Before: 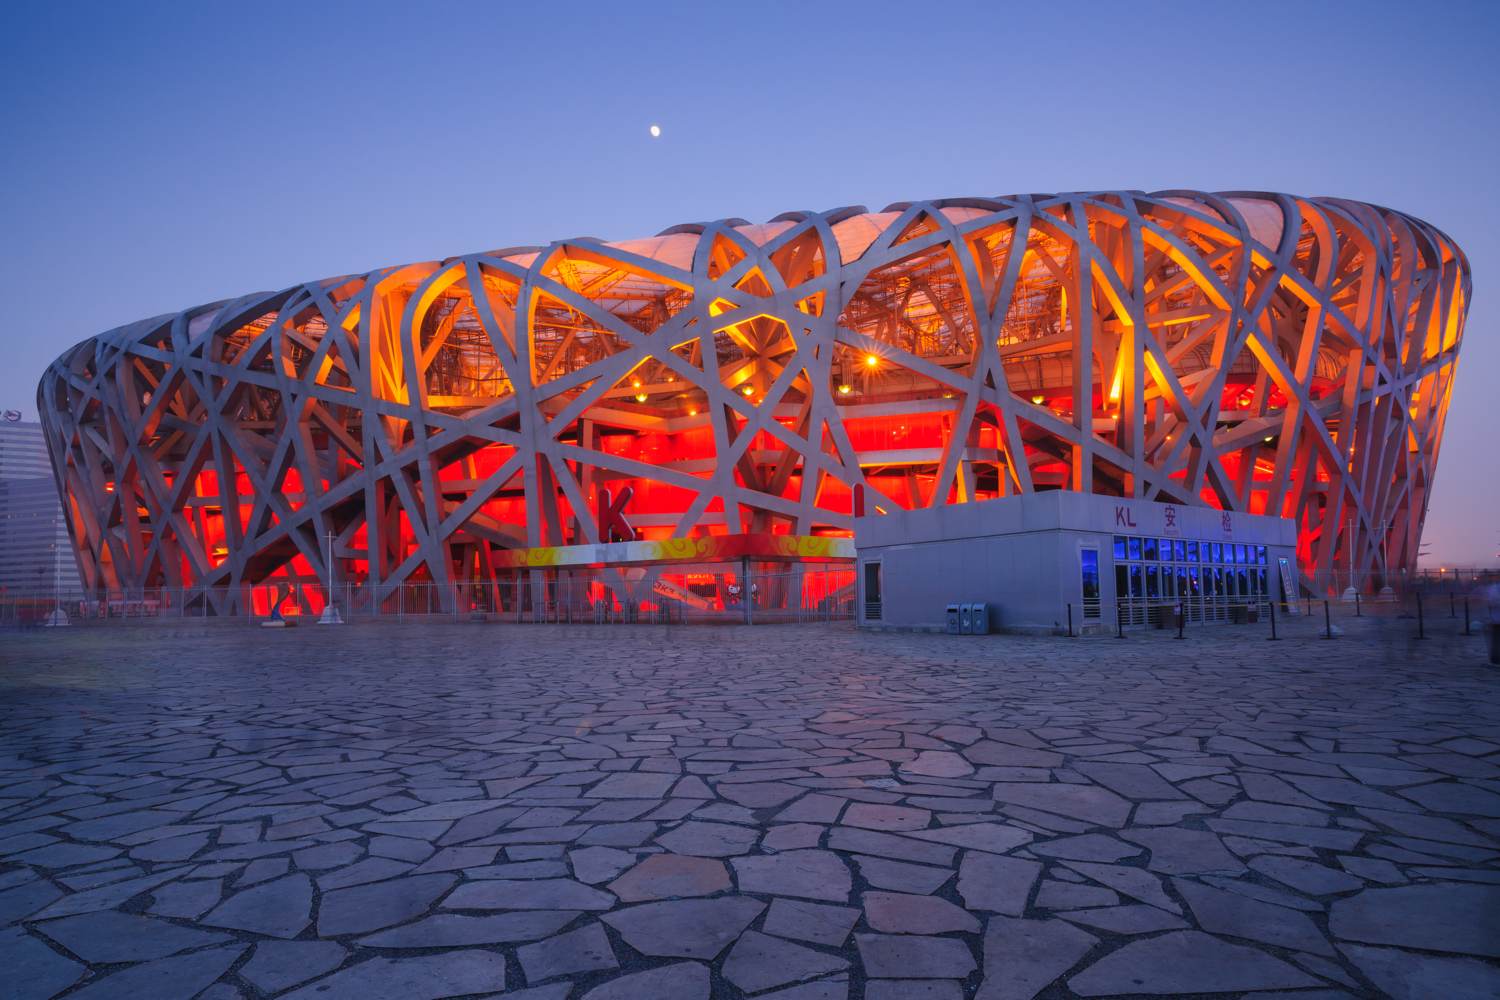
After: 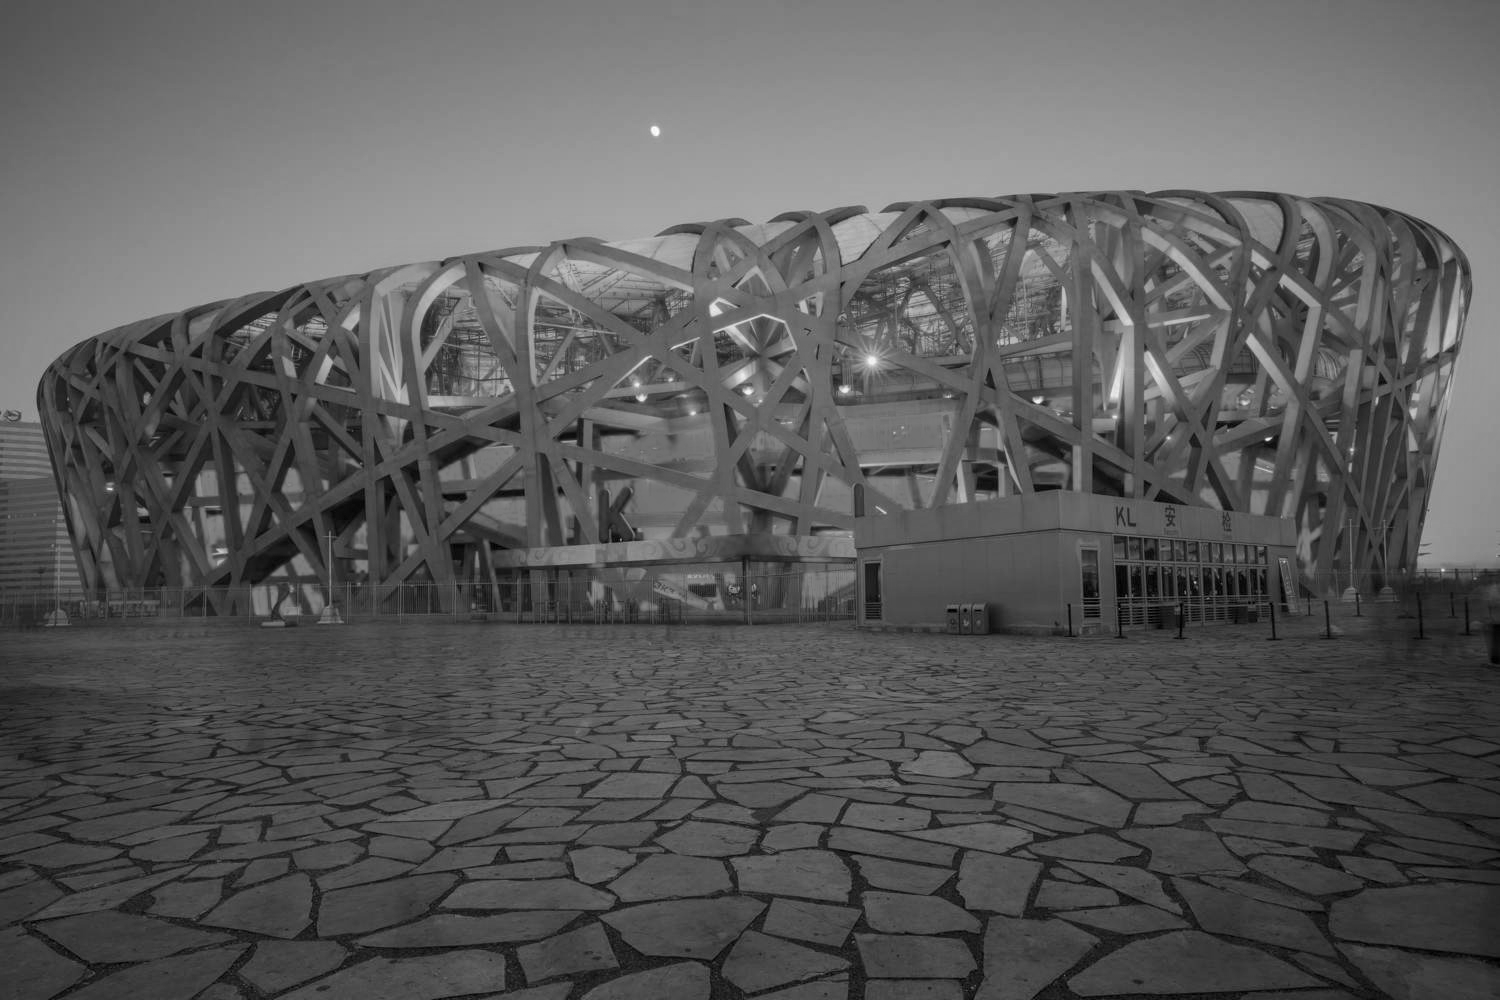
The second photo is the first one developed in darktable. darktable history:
monochrome: size 1
local contrast: highlights 100%, shadows 100%, detail 120%, midtone range 0.2
